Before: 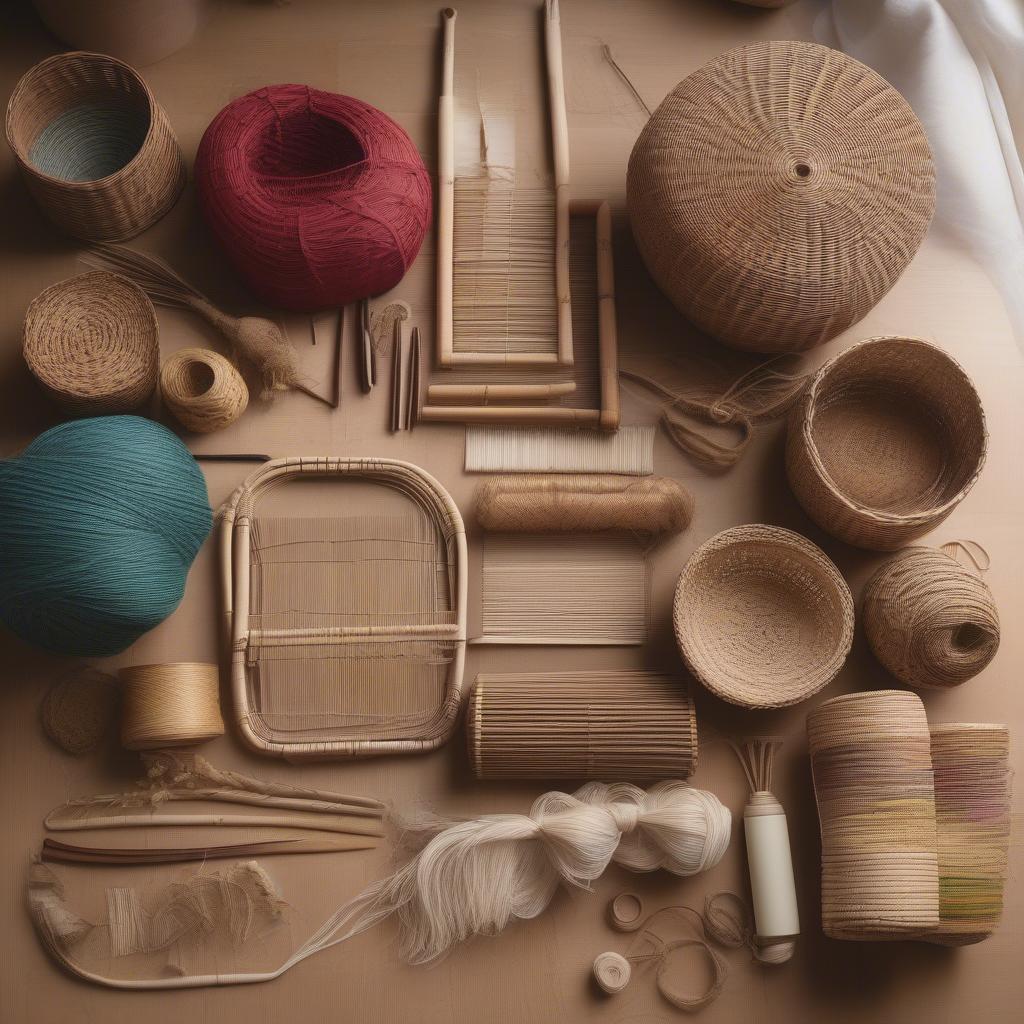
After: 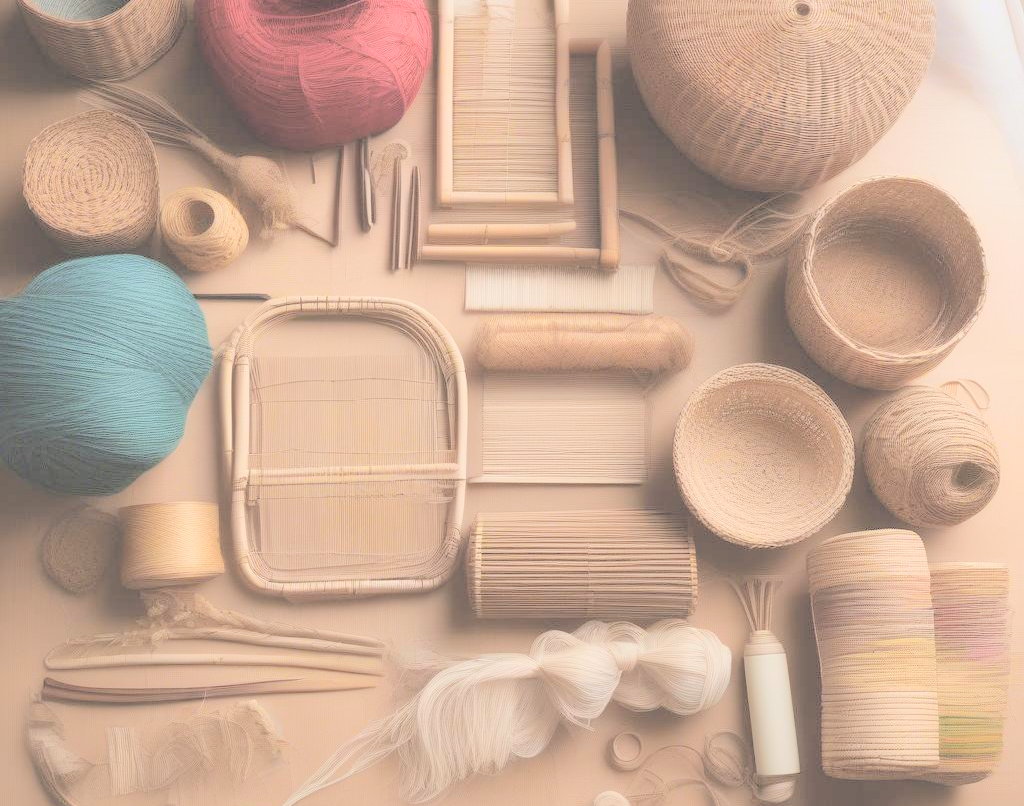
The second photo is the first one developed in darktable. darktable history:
contrast brightness saturation: brightness 0.983
crop and rotate: top 15.732%, bottom 5.517%
filmic rgb: black relative exposure -11.36 EV, white relative exposure 3.23 EV, threshold 2.98 EV, hardness 6.75, color science v6 (2022), enable highlight reconstruction true
